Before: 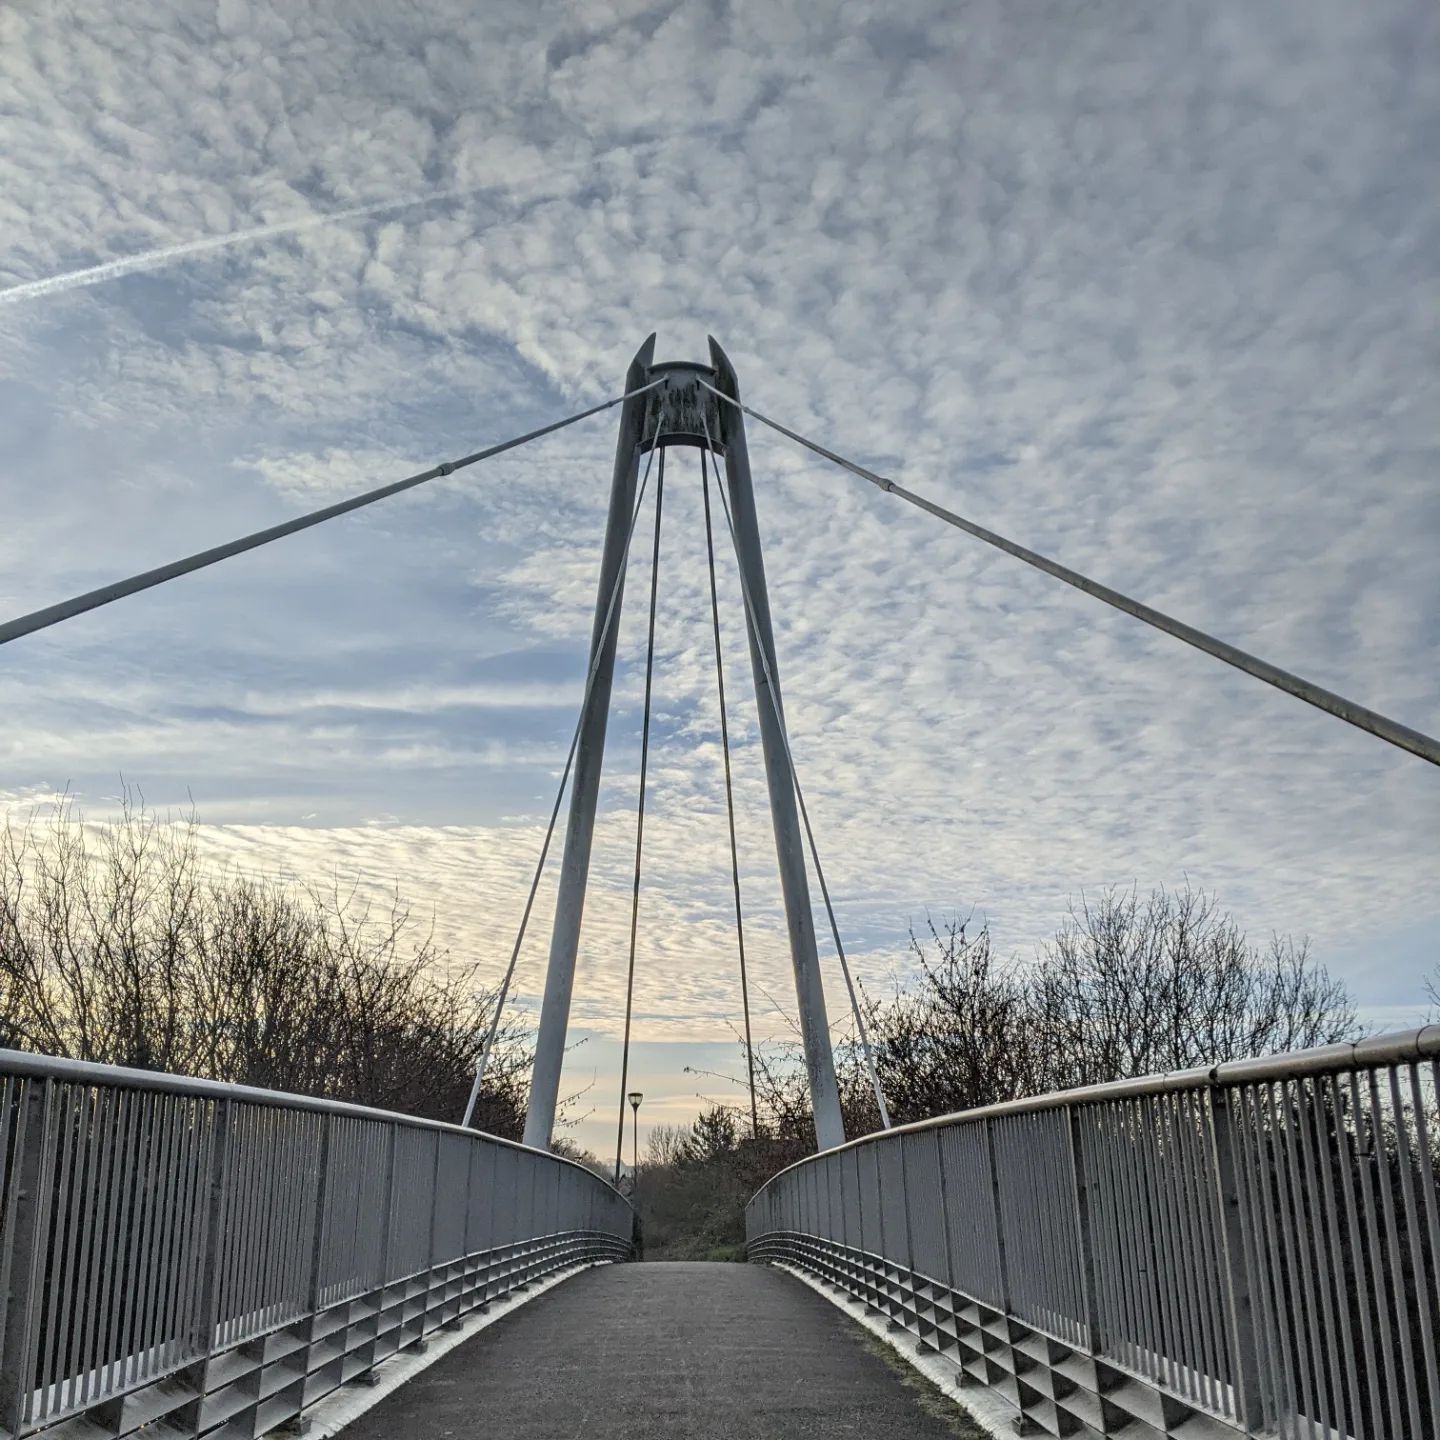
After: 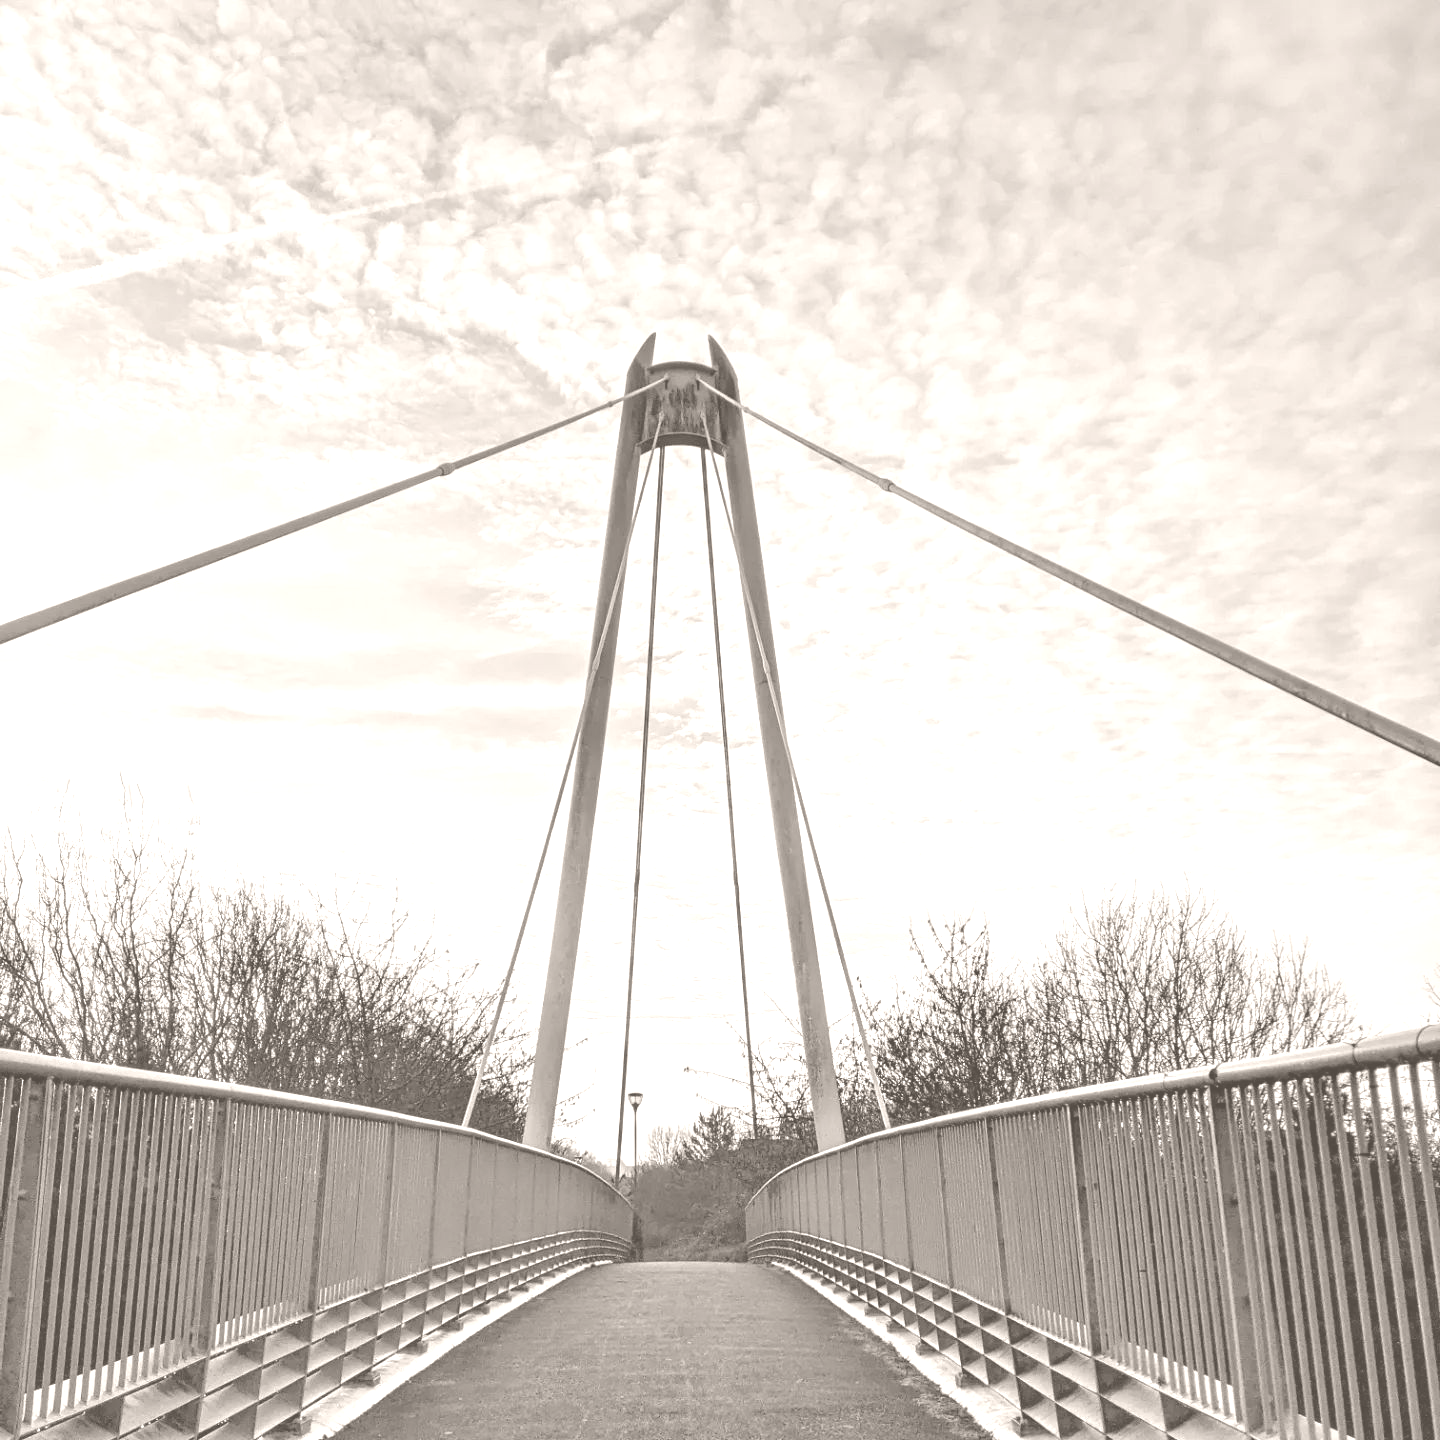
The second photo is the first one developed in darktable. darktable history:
colorize: hue 34.49°, saturation 35.33%, source mix 100%, lightness 55%, version 1
color calibration: output gray [0.22, 0.42, 0.37, 0], gray › normalize channels true, illuminant same as pipeline (D50), adaptation XYZ, x 0.346, y 0.359, gamut compression 0
